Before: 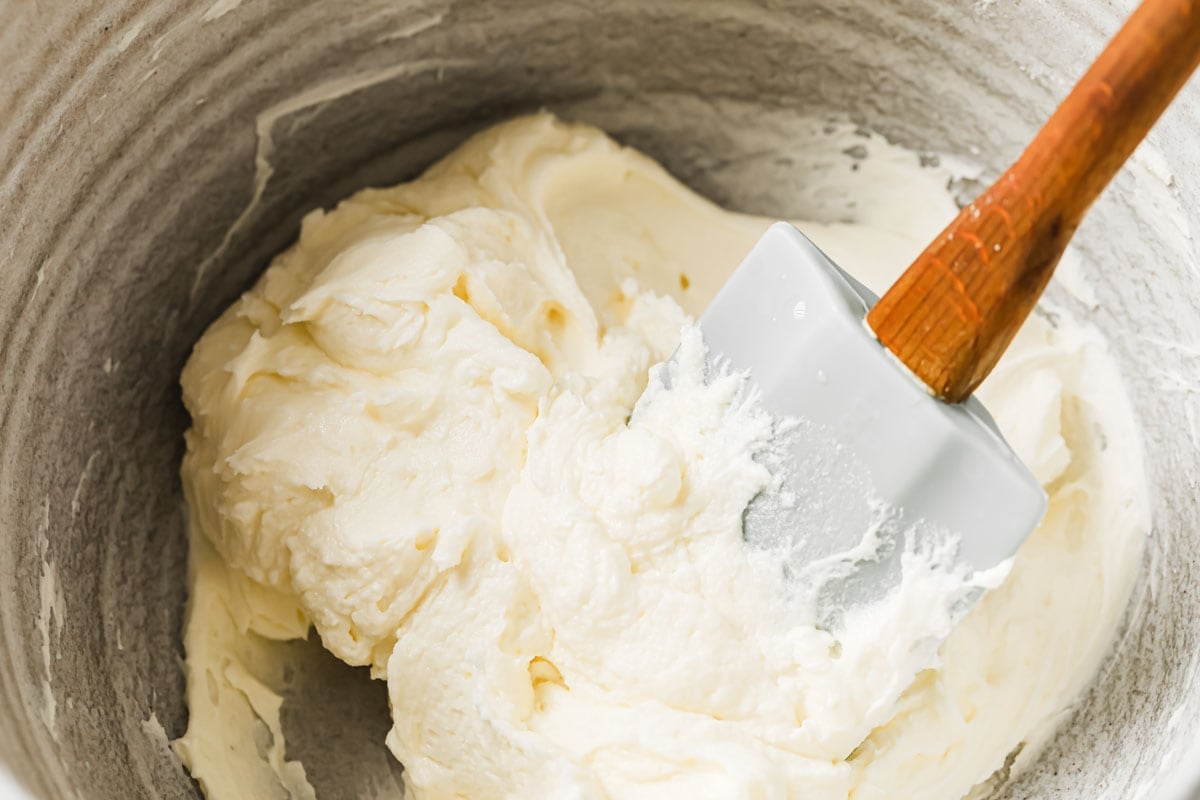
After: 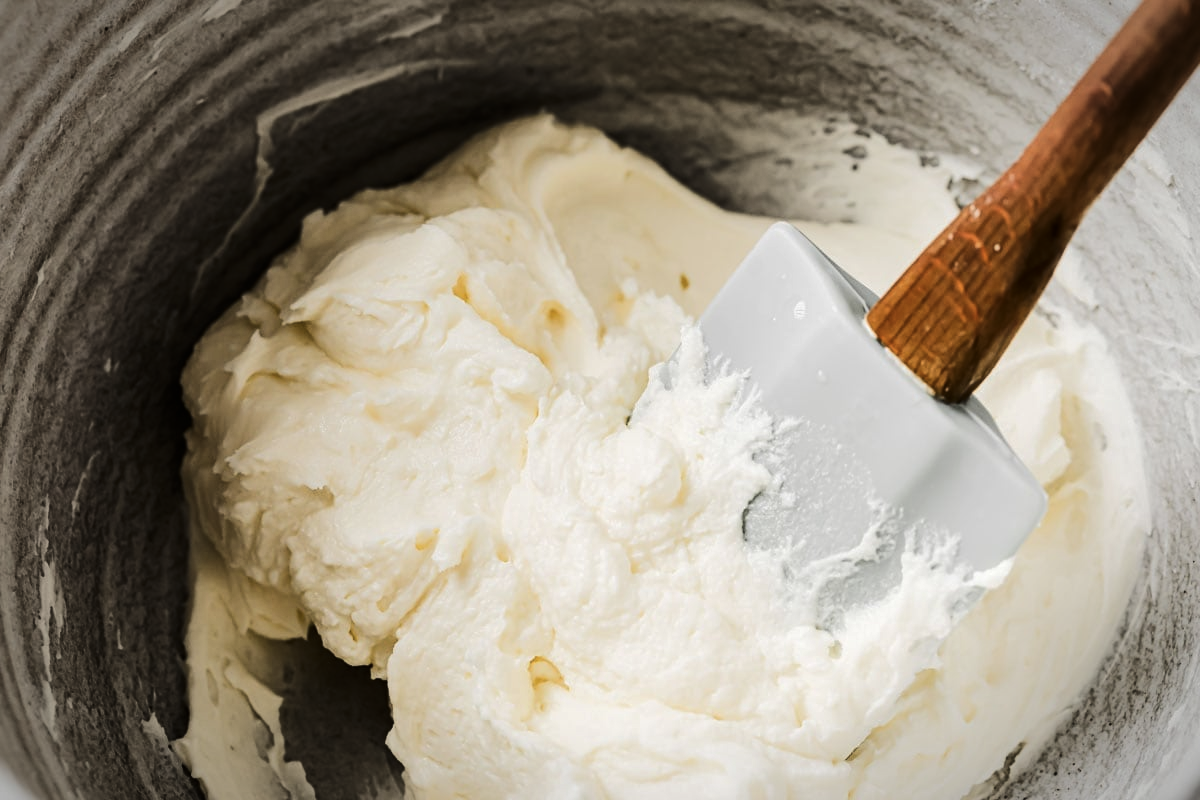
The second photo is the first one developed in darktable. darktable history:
tone curve: curves: ch0 [(0, 0) (0.003, 0.023) (0.011, 0.024) (0.025, 0.026) (0.044, 0.035) (0.069, 0.05) (0.1, 0.071) (0.136, 0.098) (0.177, 0.135) (0.224, 0.172) (0.277, 0.227) (0.335, 0.296) (0.399, 0.372) (0.468, 0.462) (0.543, 0.58) (0.623, 0.697) (0.709, 0.789) (0.801, 0.86) (0.898, 0.918) (1, 1)], color space Lab, independent channels, preserve colors none
vignetting: brightness -0.427, saturation -0.196, automatic ratio true
levels: levels [0, 0.618, 1]
